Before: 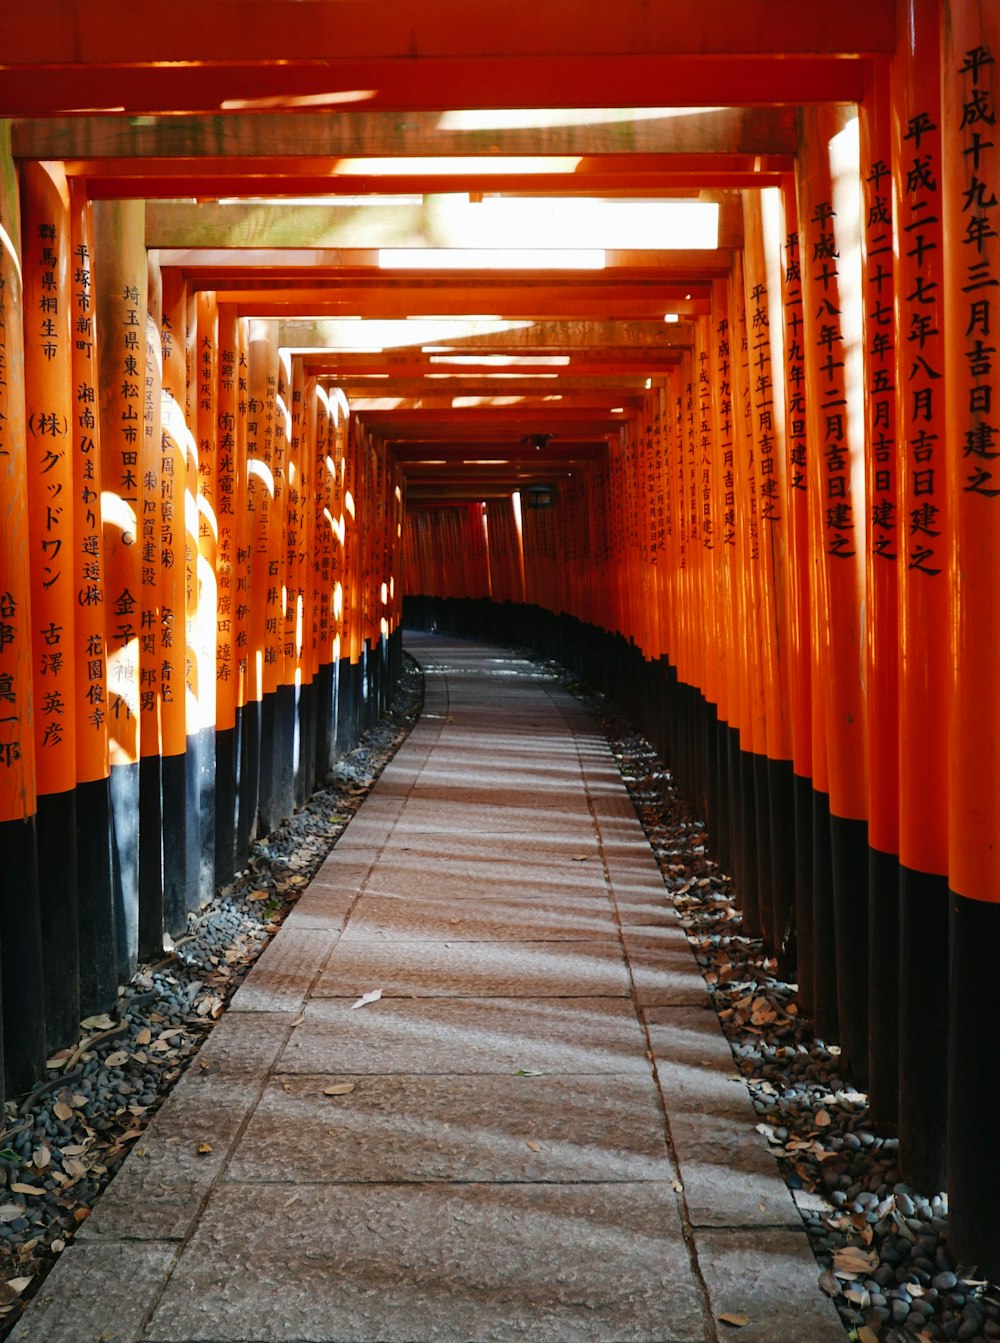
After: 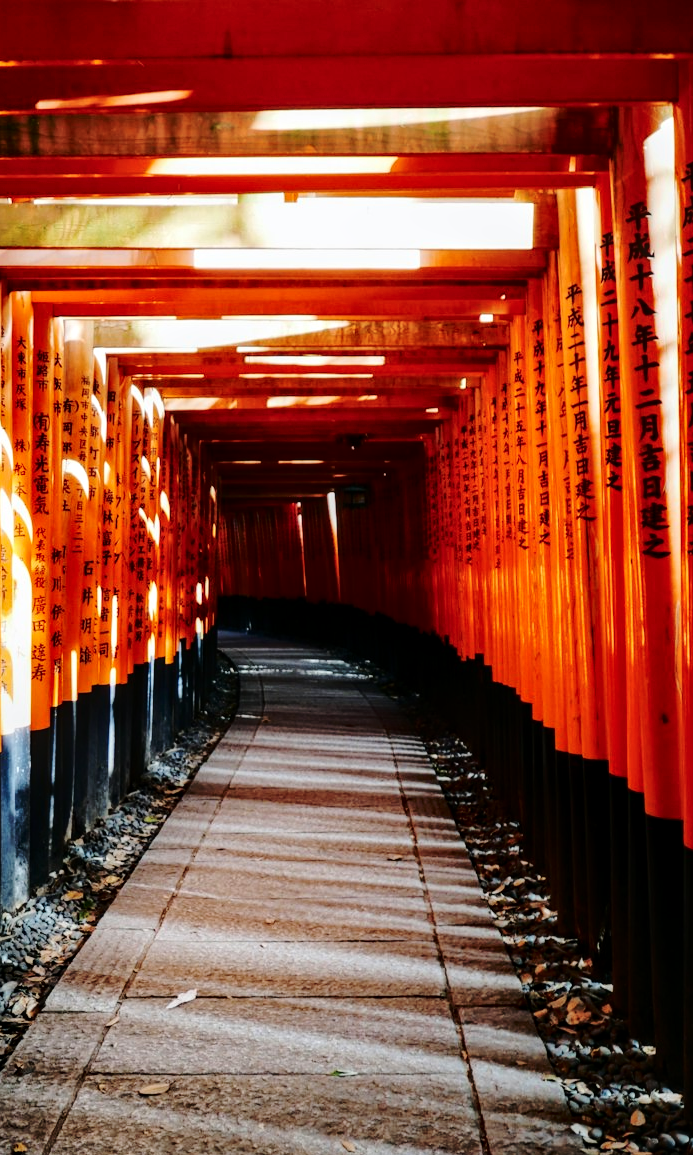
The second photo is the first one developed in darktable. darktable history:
crop: left 18.572%, right 12.055%, bottom 13.992%
local contrast: on, module defaults
base curve: curves: ch0 [(0, 0) (0.073, 0.04) (0.157, 0.139) (0.492, 0.492) (0.758, 0.758) (1, 1)], preserve colors none
tone curve: curves: ch0 [(0, 0) (0.003, 0.001) (0.011, 0.004) (0.025, 0.013) (0.044, 0.022) (0.069, 0.035) (0.1, 0.053) (0.136, 0.088) (0.177, 0.149) (0.224, 0.213) (0.277, 0.293) (0.335, 0.381) (0.399, 0.463) (0.468, 0.546) (0.543, 0.616) (0.623, 0.693) (0.709, 0.766) (0.801, 0.843) (0.898, 0.921) (1, 1)], color space Lab, independent channels, preserve colors none
